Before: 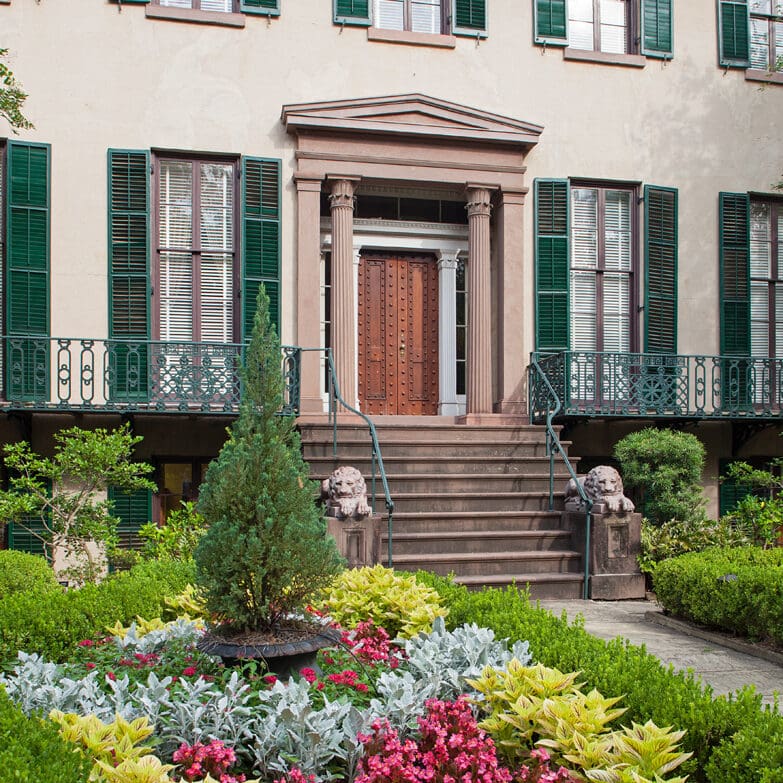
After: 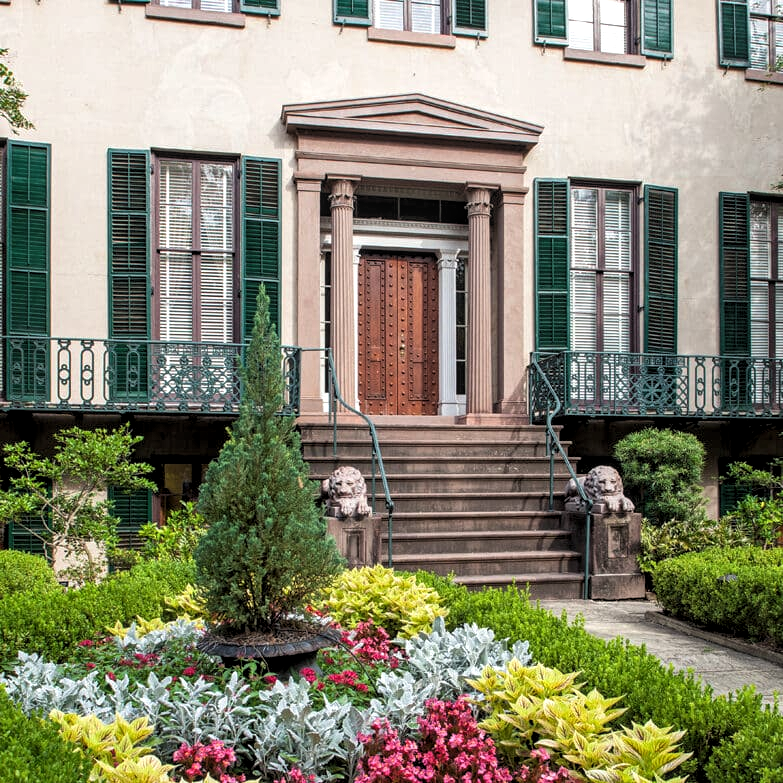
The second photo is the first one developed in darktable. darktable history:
local contrast: on, module defaults
levels: levels [0.062, 0.494, 0.925]
